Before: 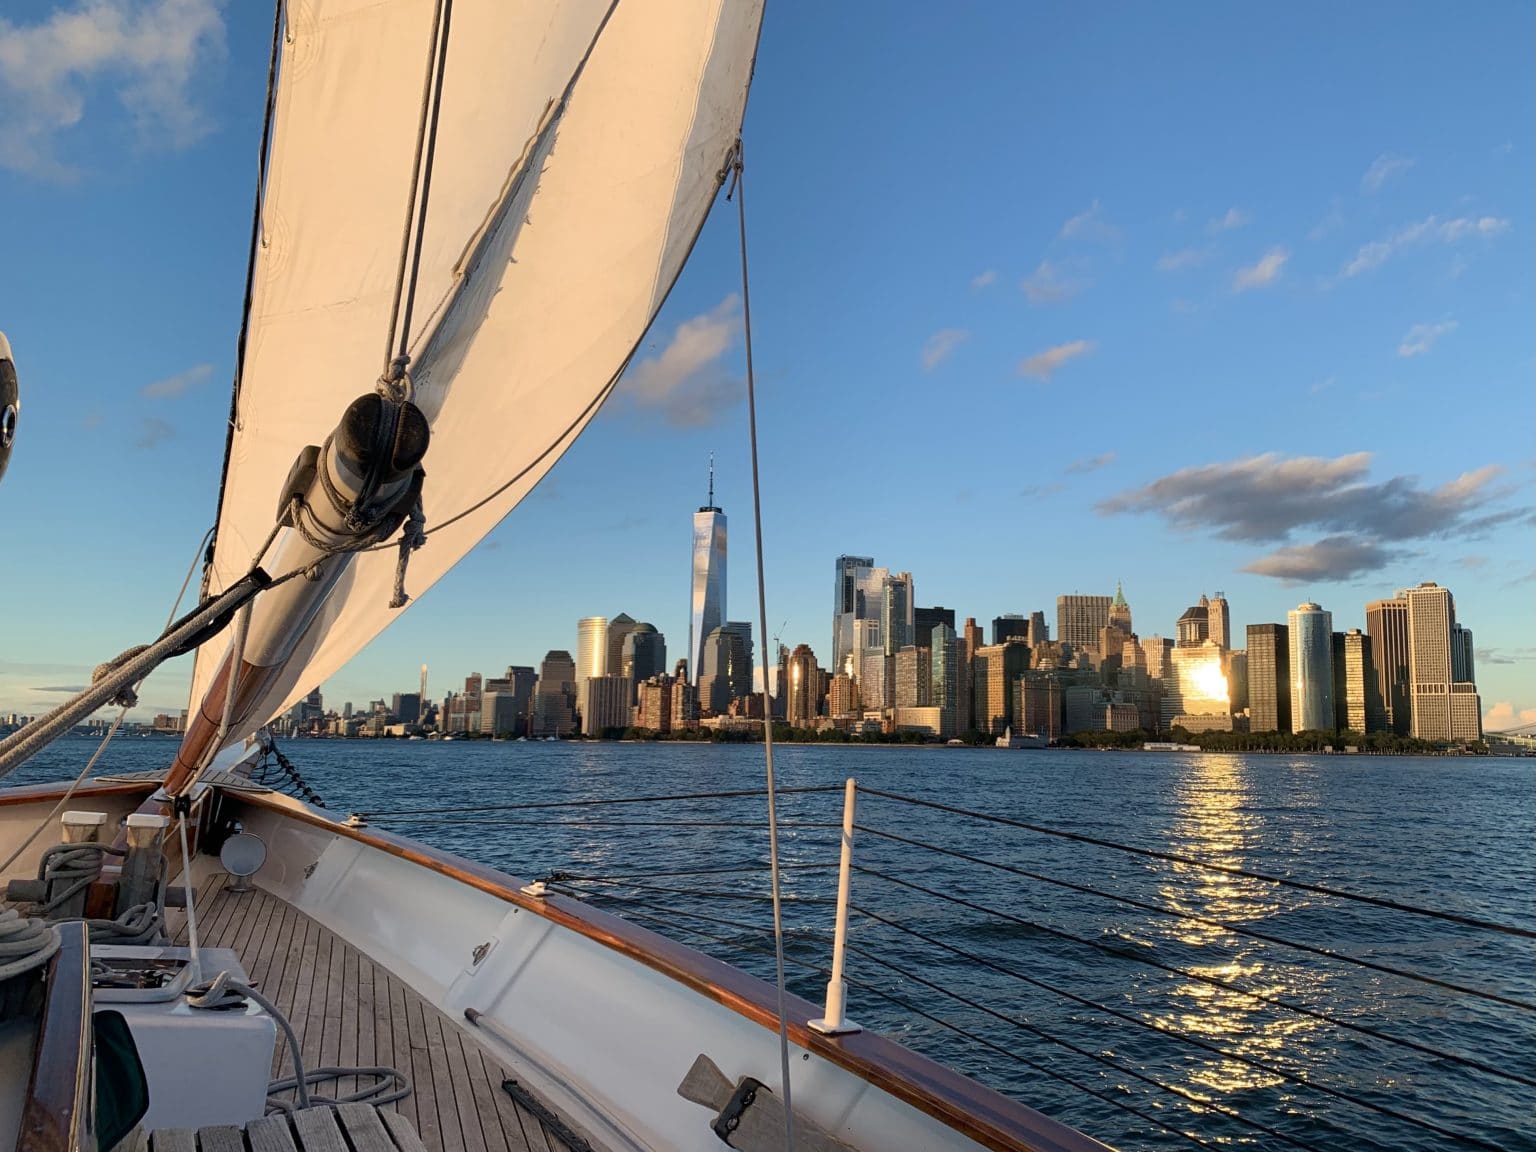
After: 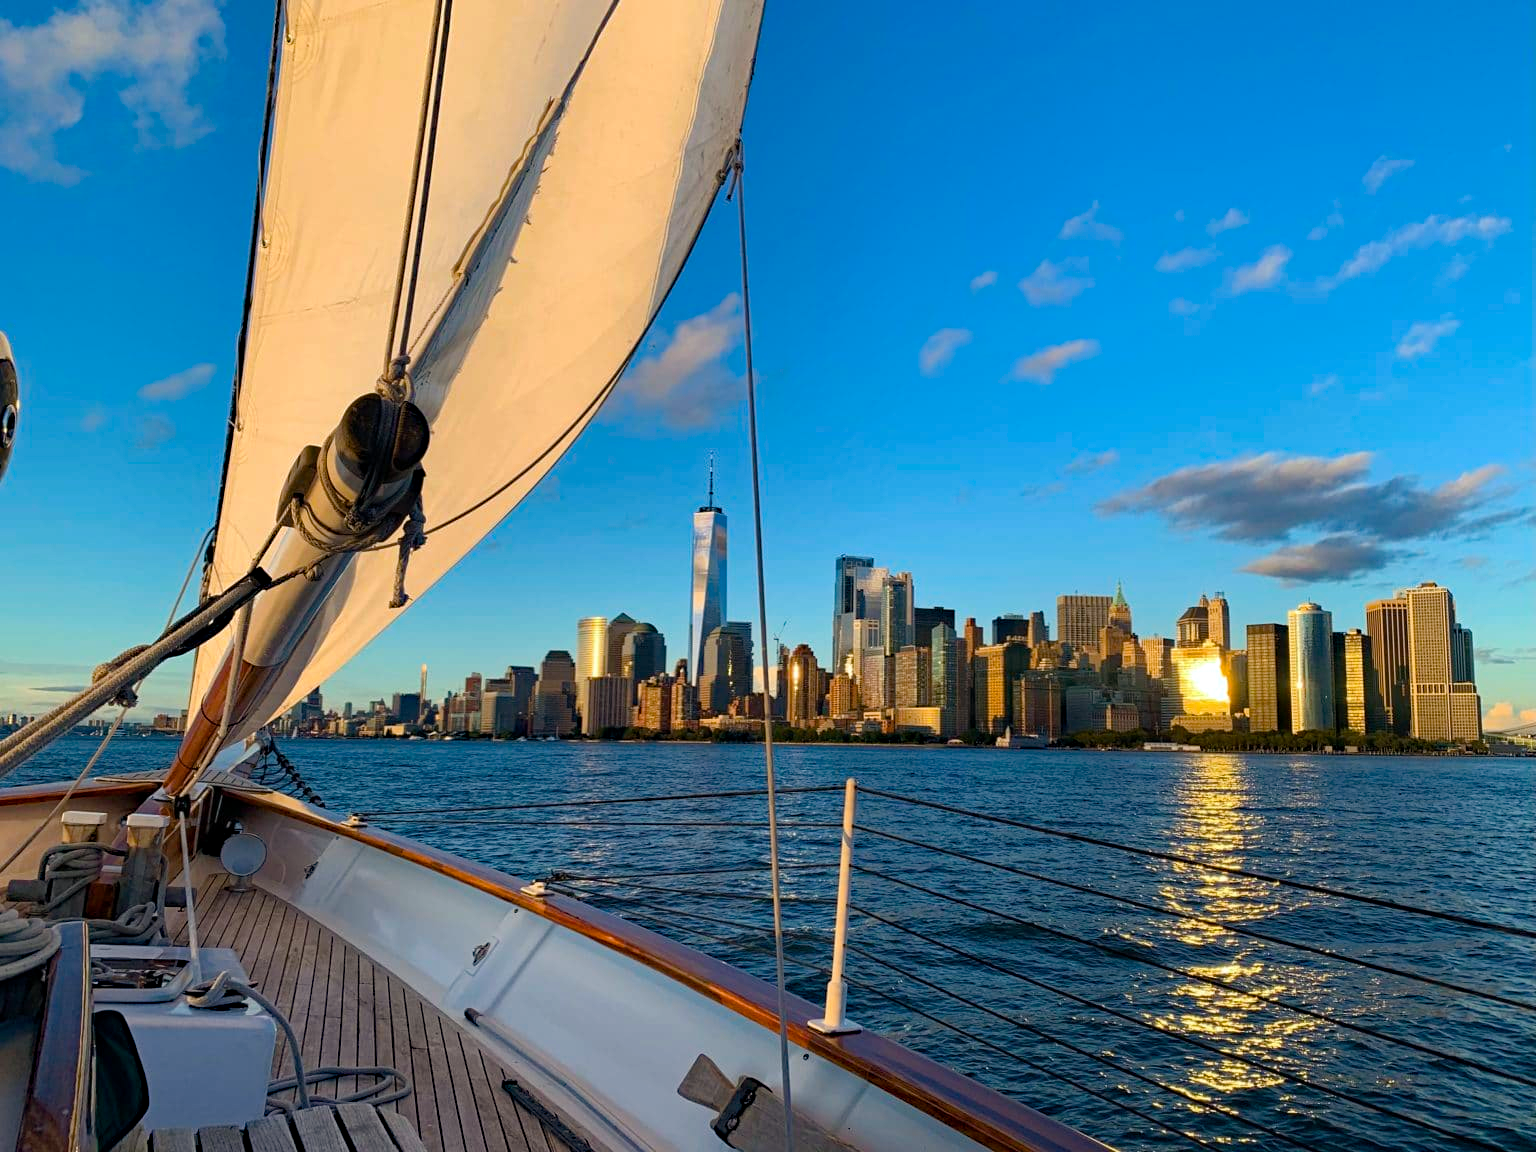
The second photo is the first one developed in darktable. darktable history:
color balance rgb: linear chroma grading › shadows 15.675%, perceptual saturation grading › global saturation 25.511%, global vibrance 20%
haze removal: strength 0.29, distance 0.25, compatibility mode true, adaptive false
